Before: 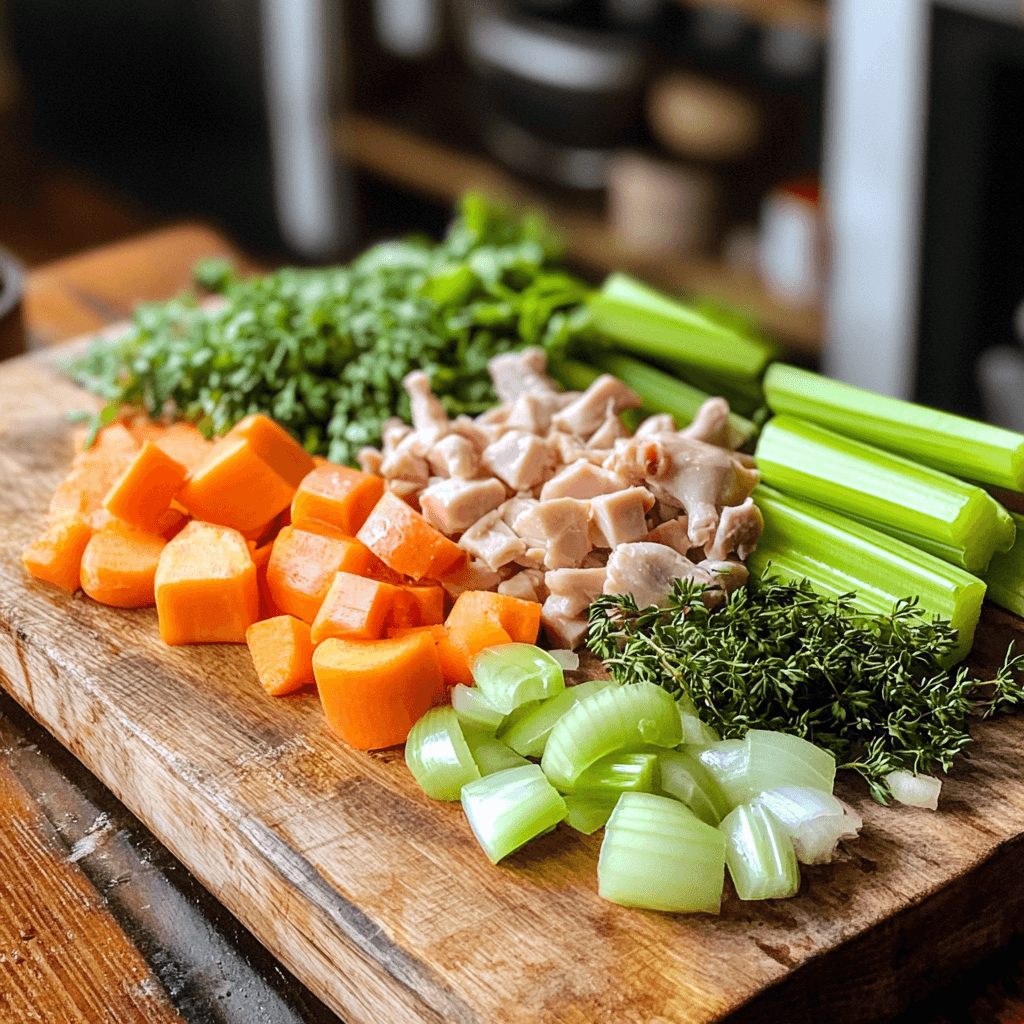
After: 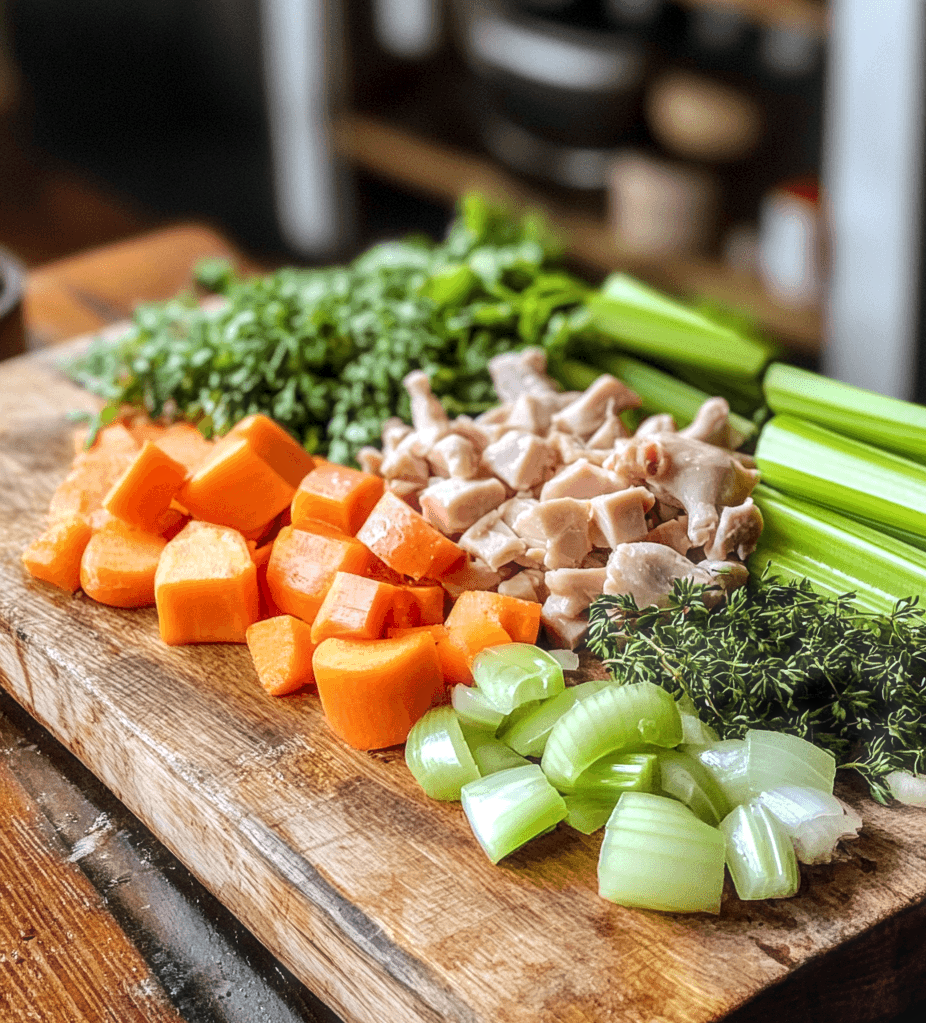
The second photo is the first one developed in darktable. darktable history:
haze removal: strength -0.114, compatibility mode true, adaptive false
local contrast: on, module defaults
crop: right 9.474%, bottom 0.042%
